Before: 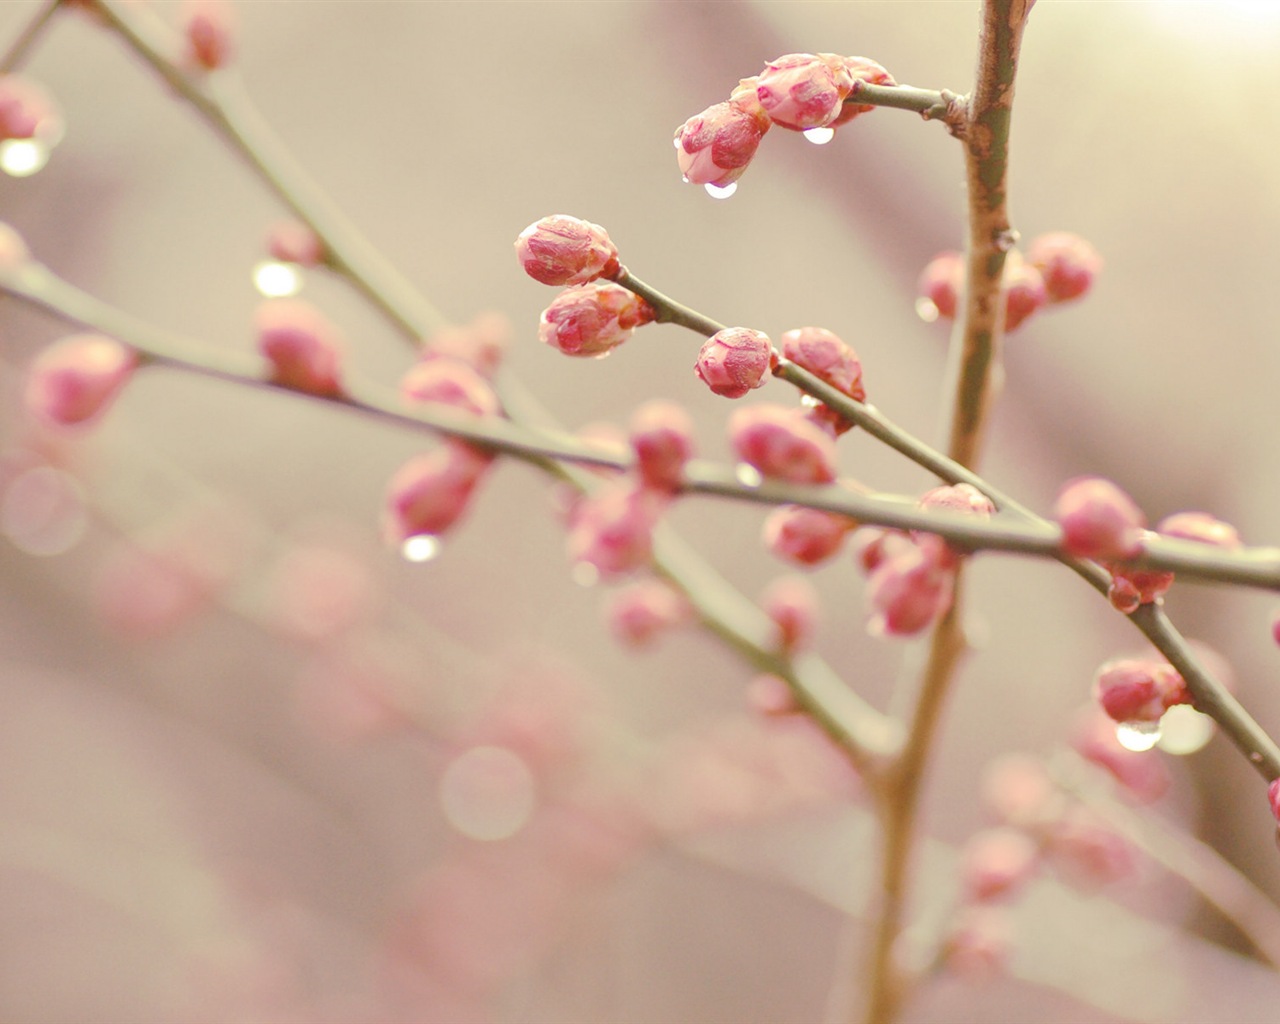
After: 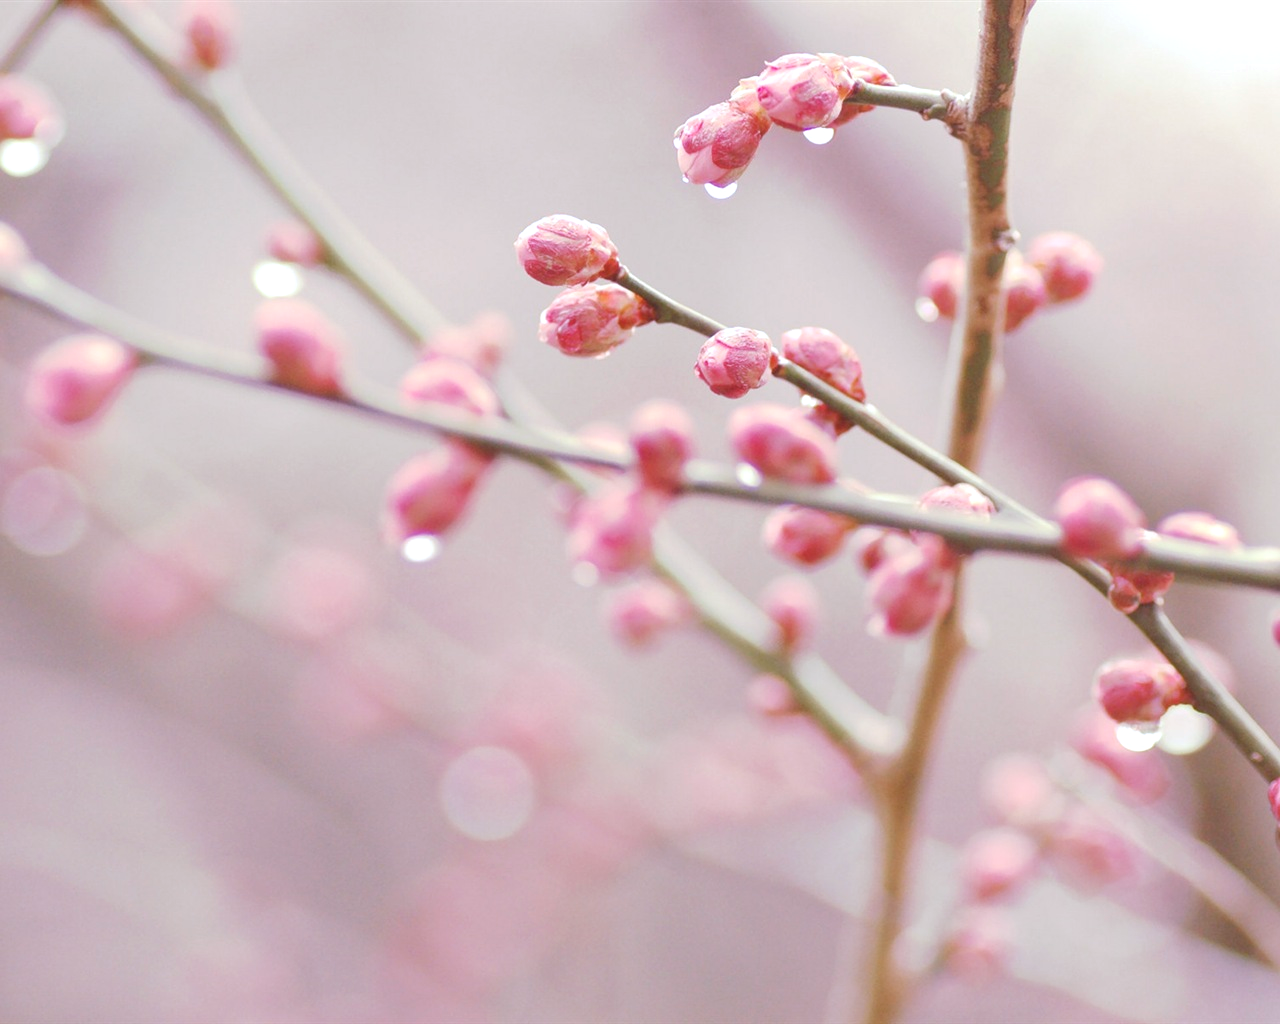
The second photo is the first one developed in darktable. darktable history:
exposure: exposure 0.202 EV, compensate highlight preservation false
color calibration: illuminant custom, x 0.373, y 0.388, temperature 4244.41 K
